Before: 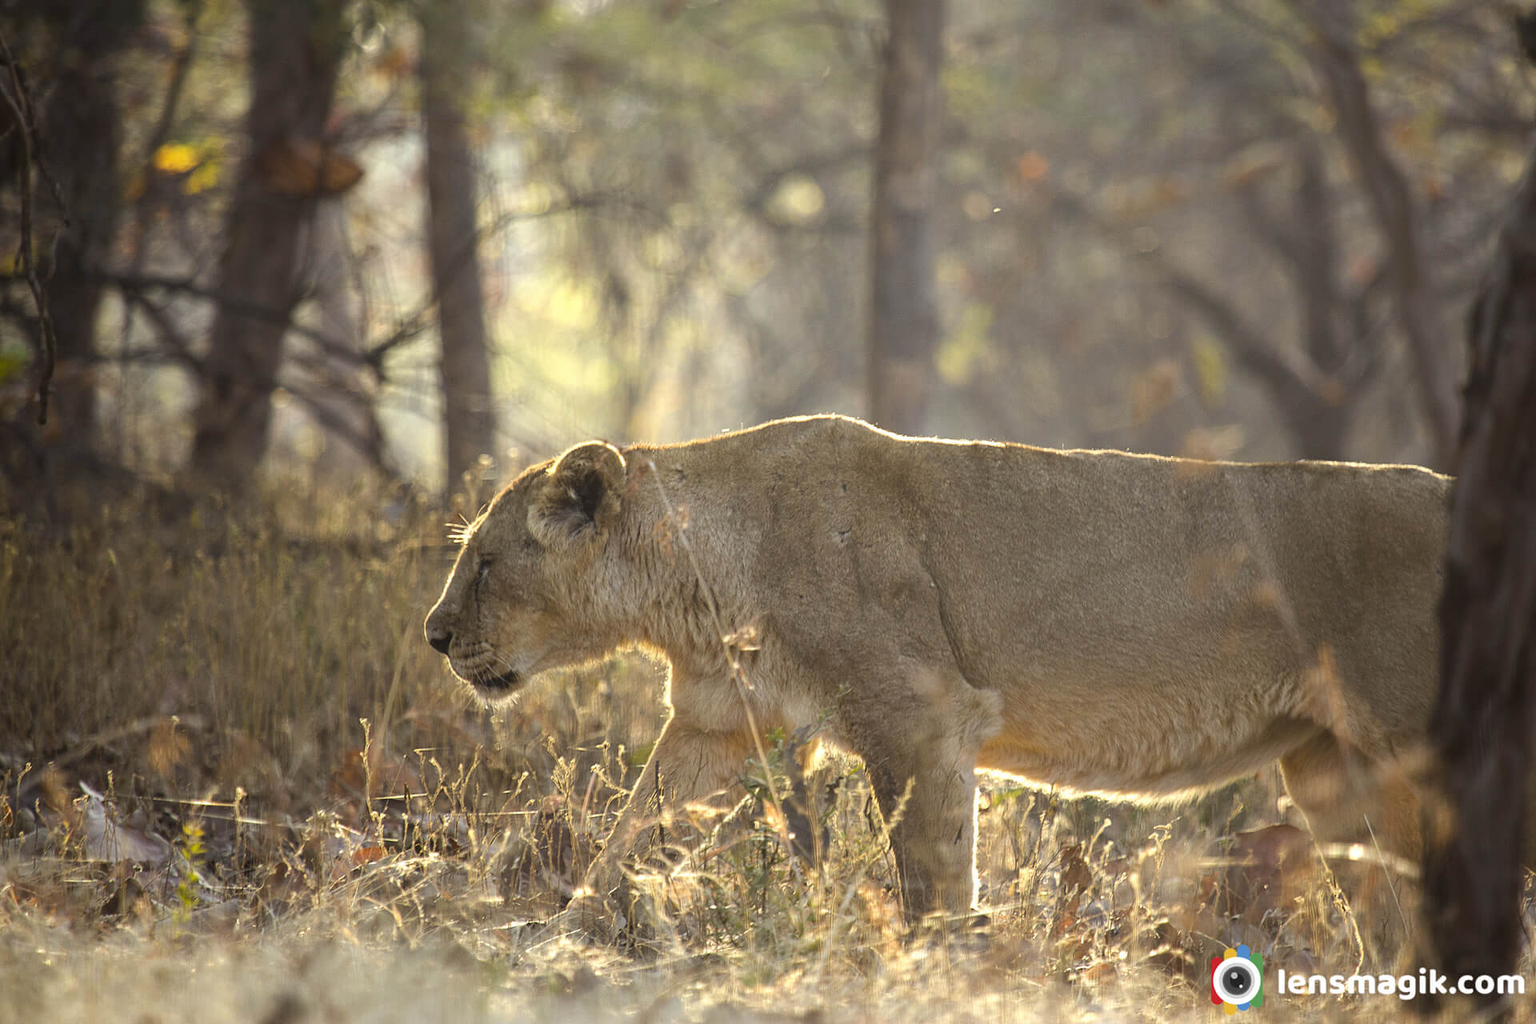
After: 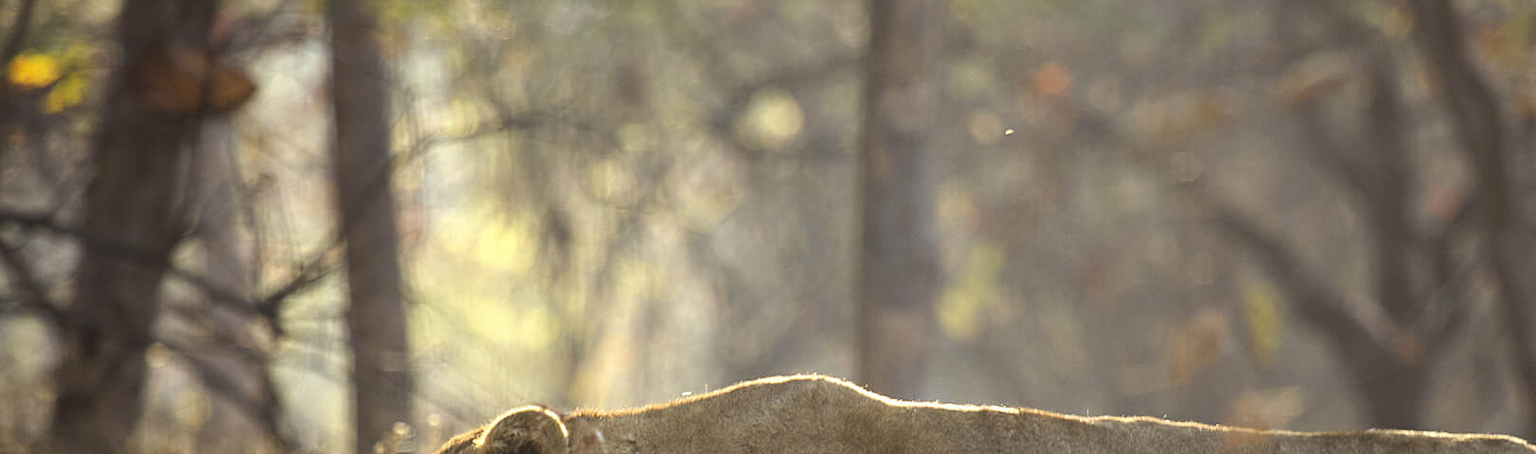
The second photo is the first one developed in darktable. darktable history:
crop and rotate: left 9.658%, top 9.7%, right 6.209%, bottom 52.91%
